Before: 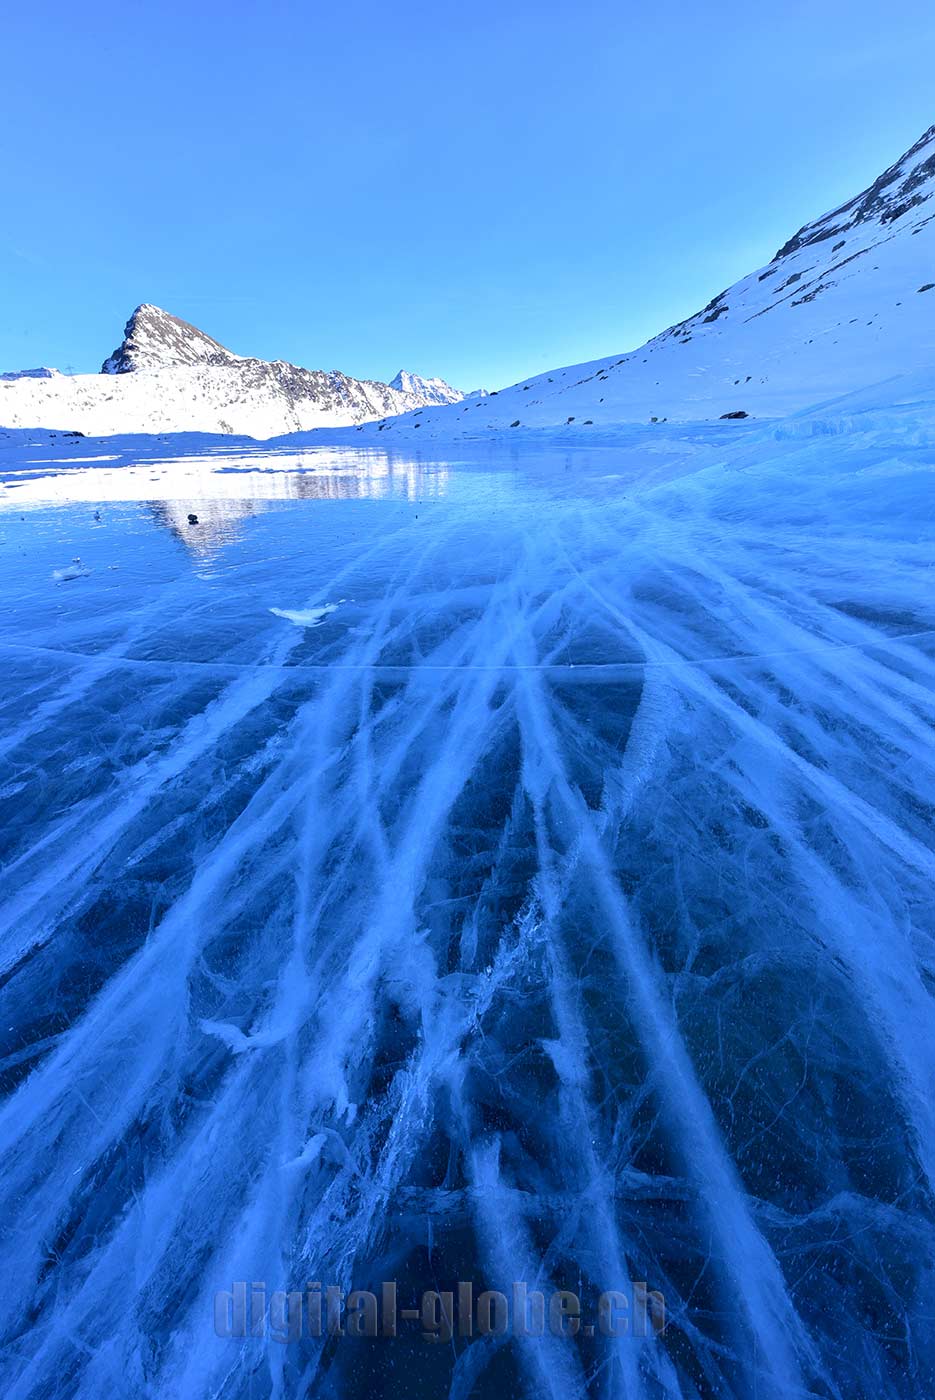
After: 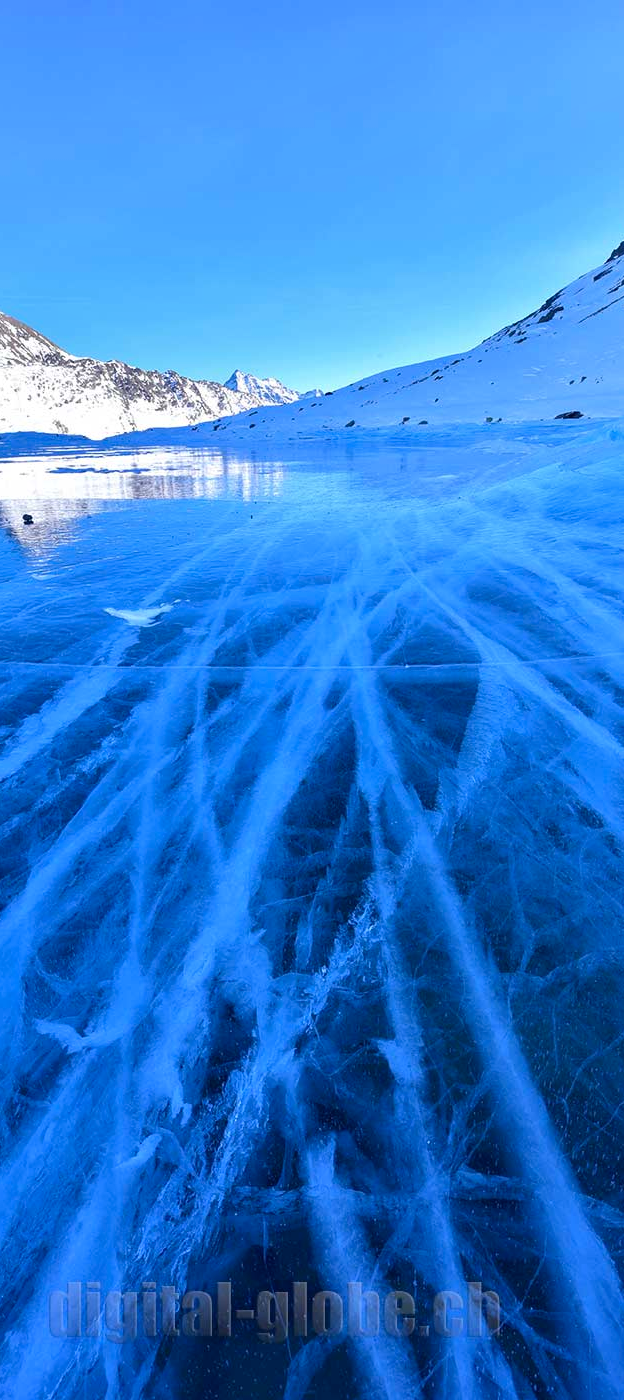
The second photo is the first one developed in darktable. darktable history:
color correction: saturation 1.1
shadows and highlights: shadows 35, highlights -35, soften with gaussian
crop and rotate: left 17.732%, right 15.423%
